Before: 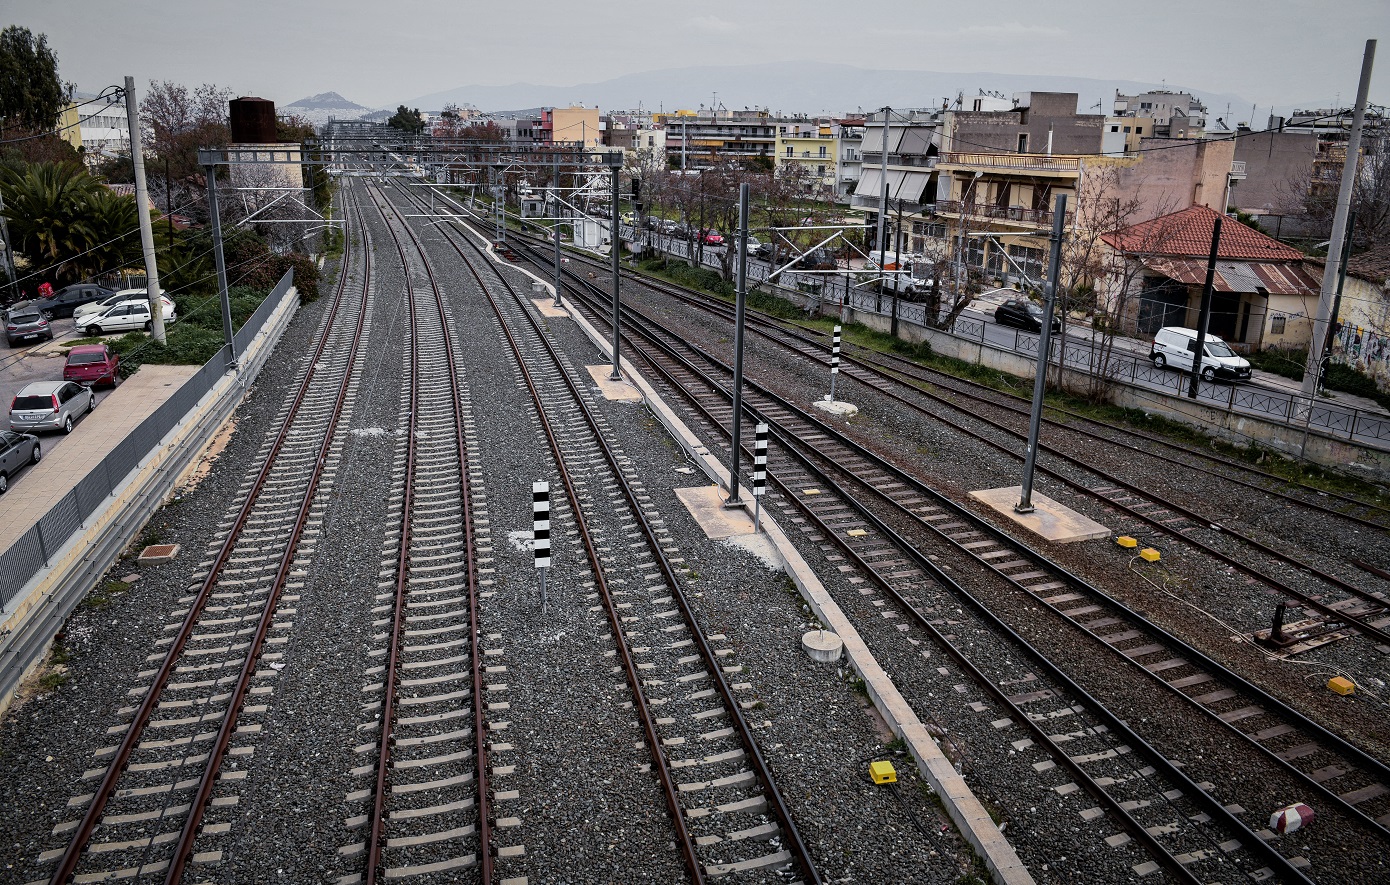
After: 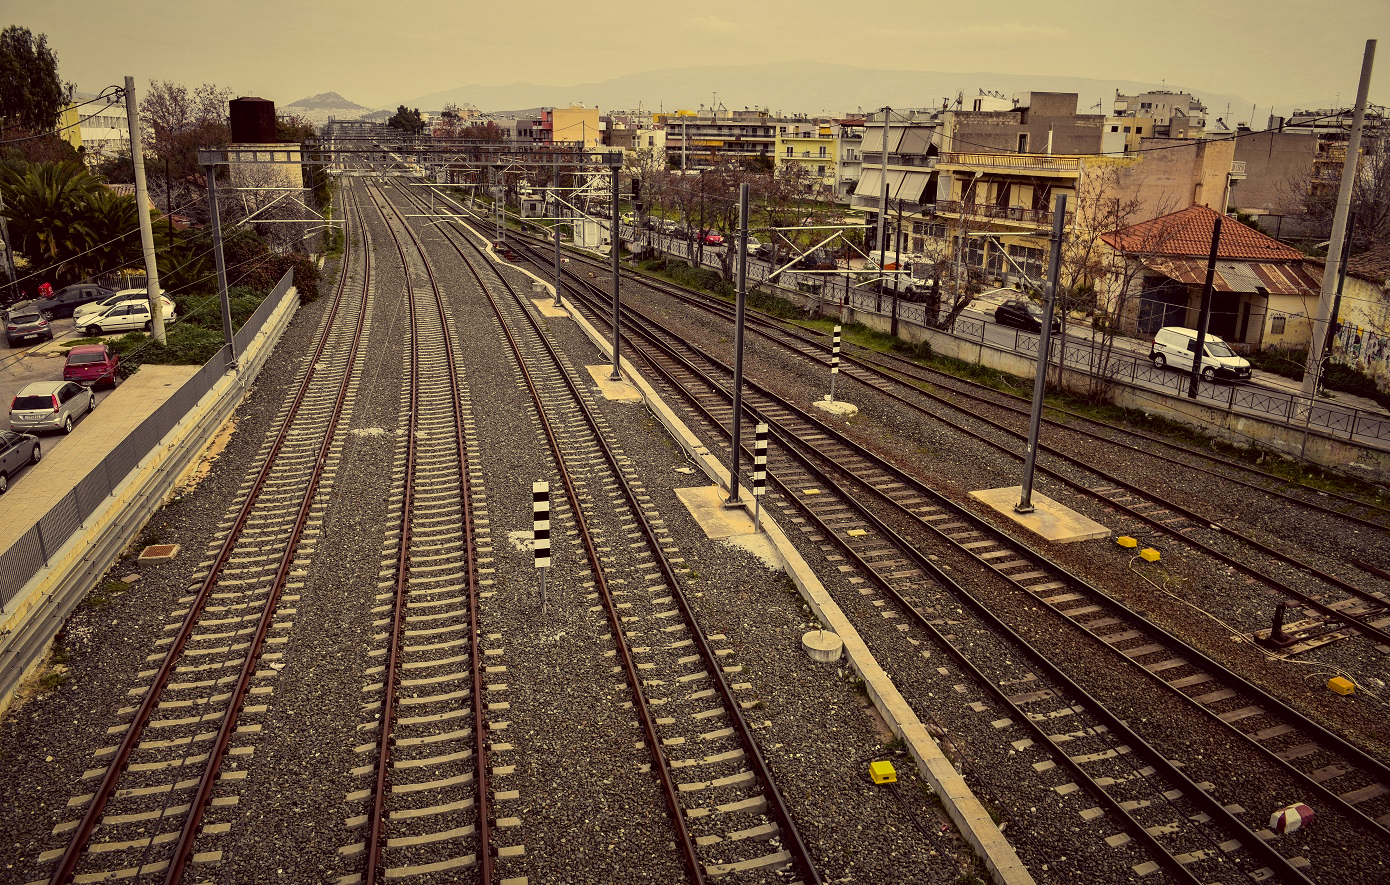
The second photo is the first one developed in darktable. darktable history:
color zones: curves: ch0 [(0, 0.5) (0.143, 0.5) (0.286, 0.5) (0.429, 0.5) (0.571, 0.5) (0.714, 0.476) (0.857, 0.5) (1, 0.5)]; ch2 [(0, 0.5) (0.143, 0.5) (0.286, 0.5) (0.429, 0.5) (0.571, 0.5) (0.714, 0.487) (0.857, 0.5) (1, 0.5)]
color correction: highlights a* -0.482, highlights b* 40, shadows a* 9.8, shadows b* -0.161
